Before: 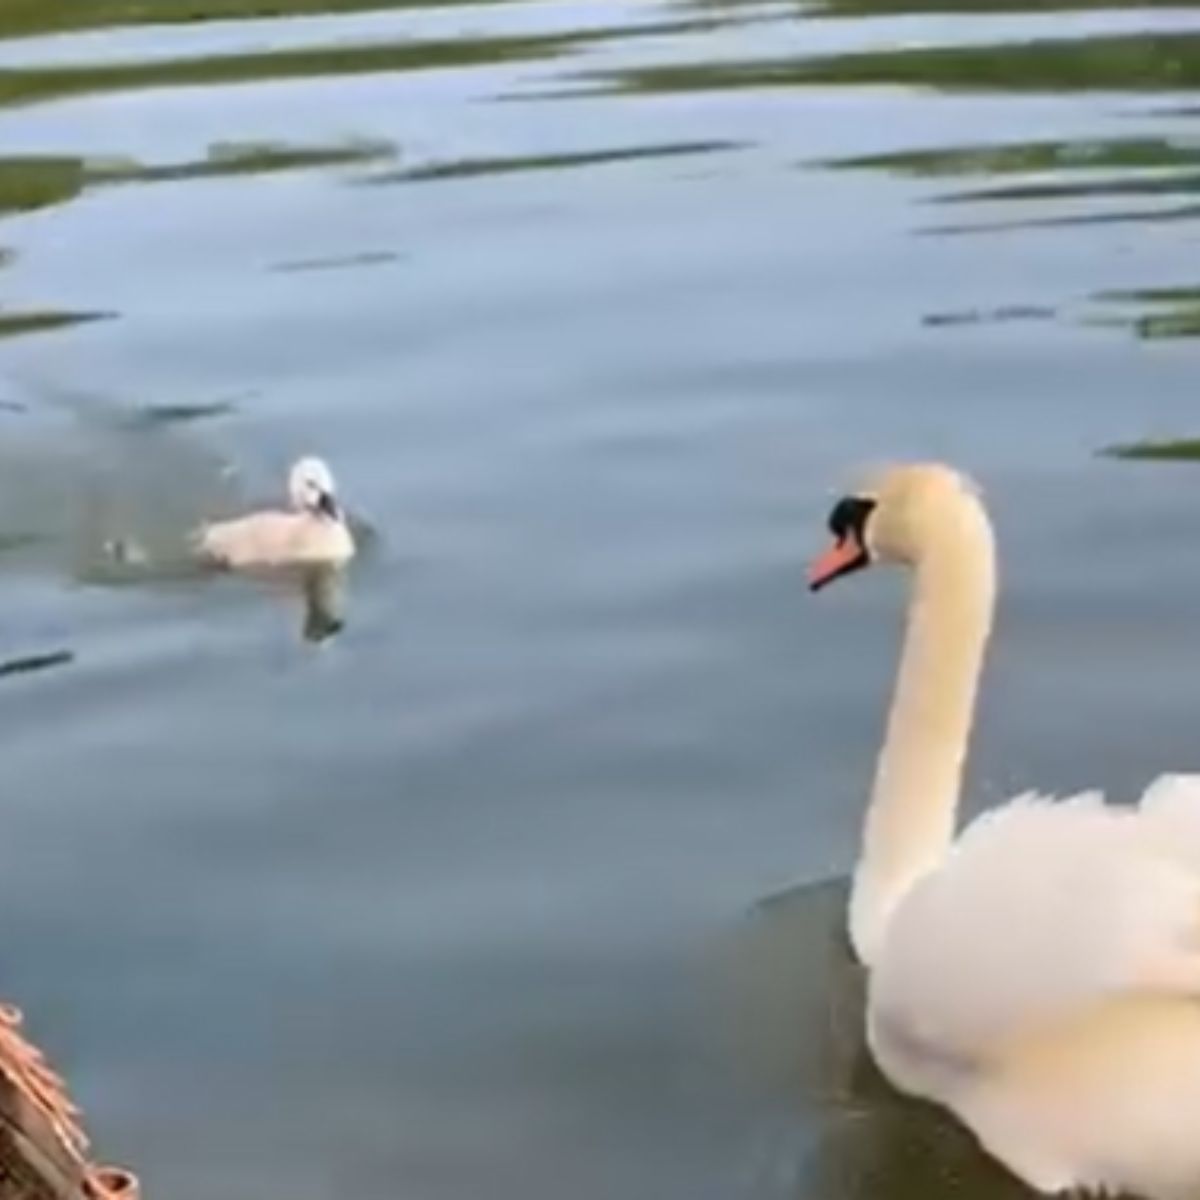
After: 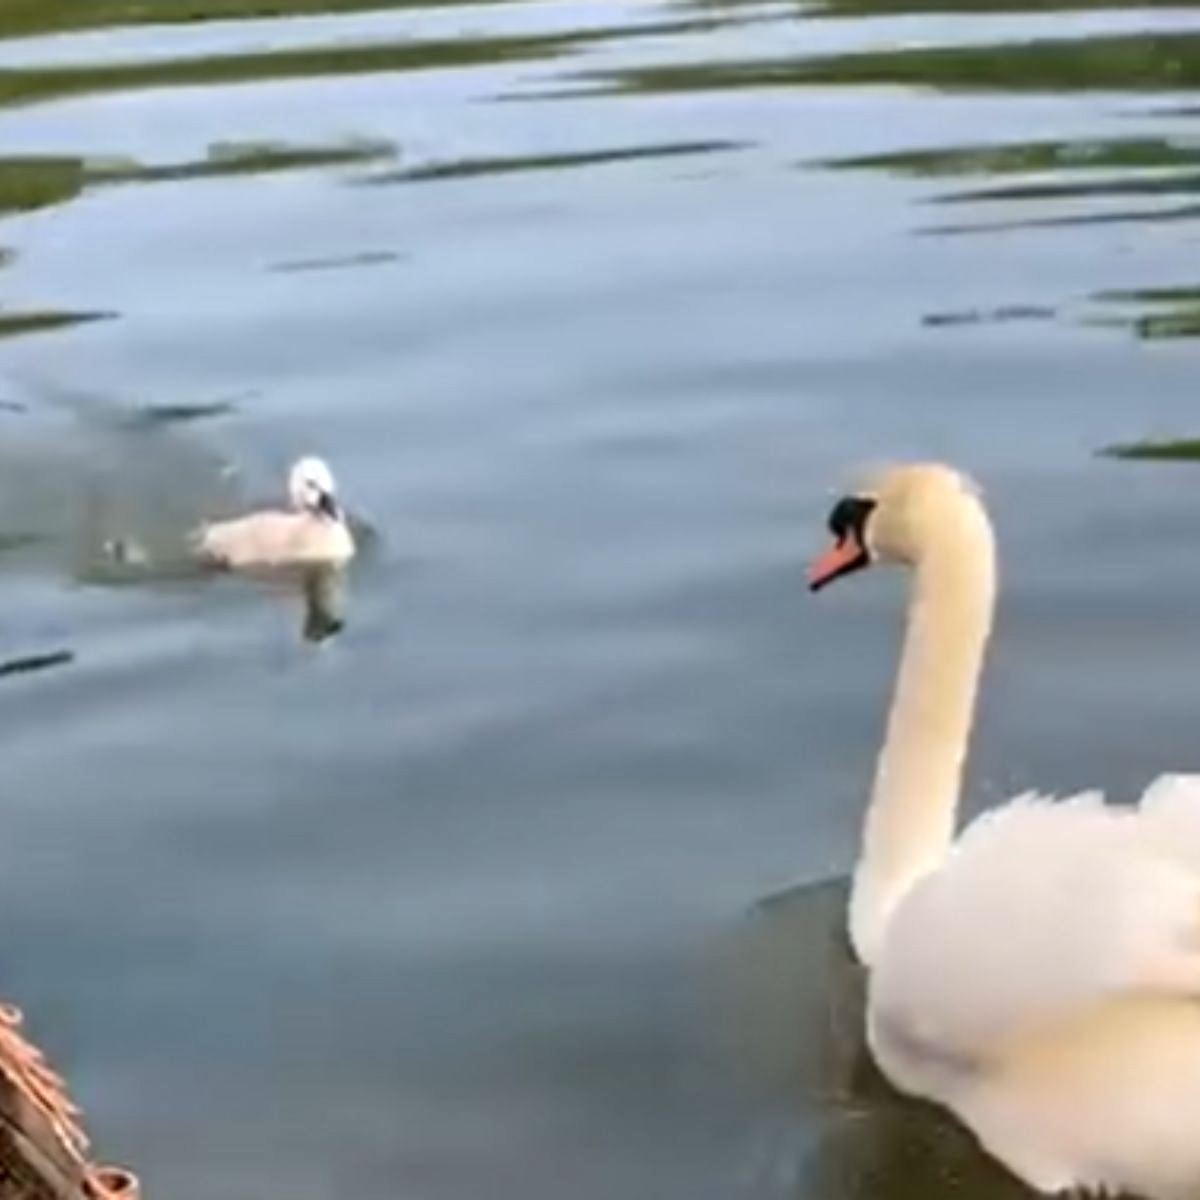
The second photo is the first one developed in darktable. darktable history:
fill light: on, module defaults
local contrast: detail 130%
